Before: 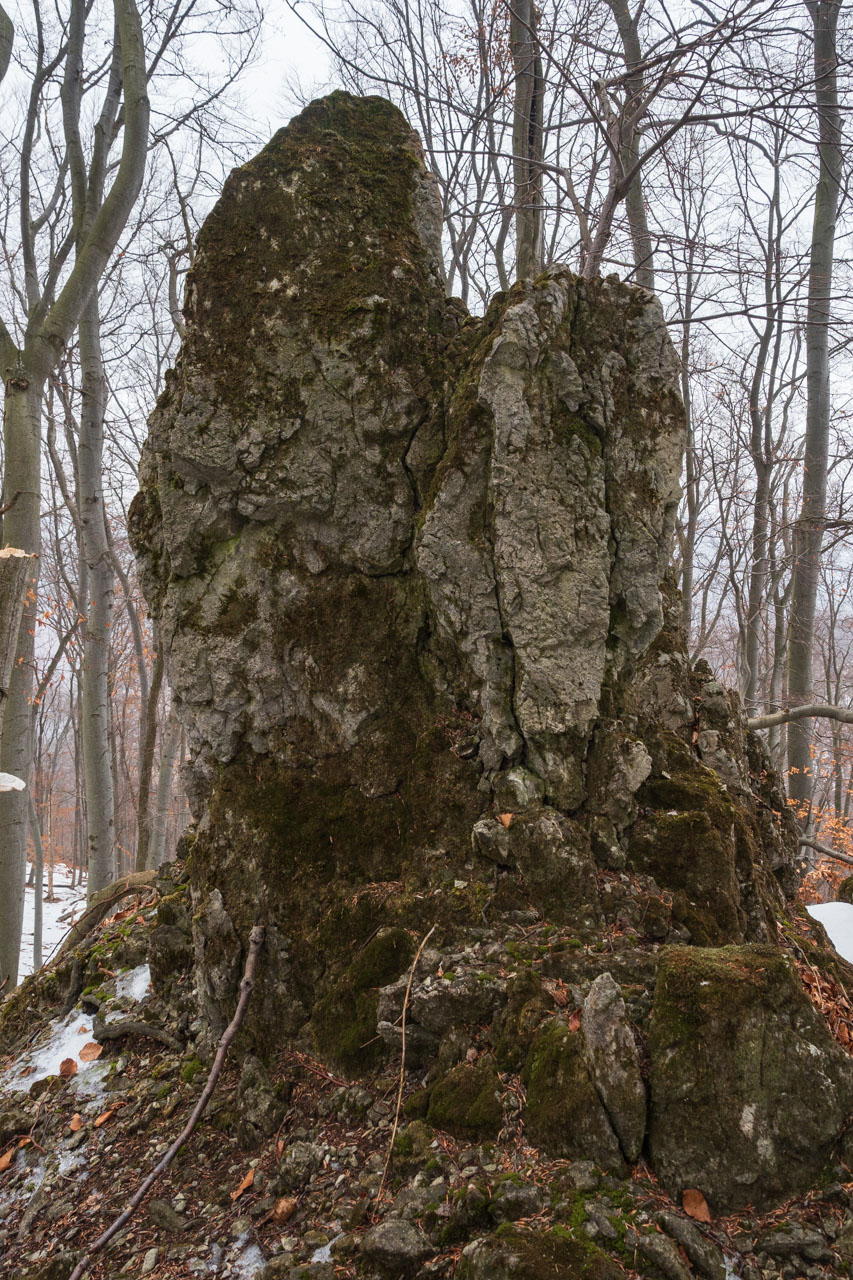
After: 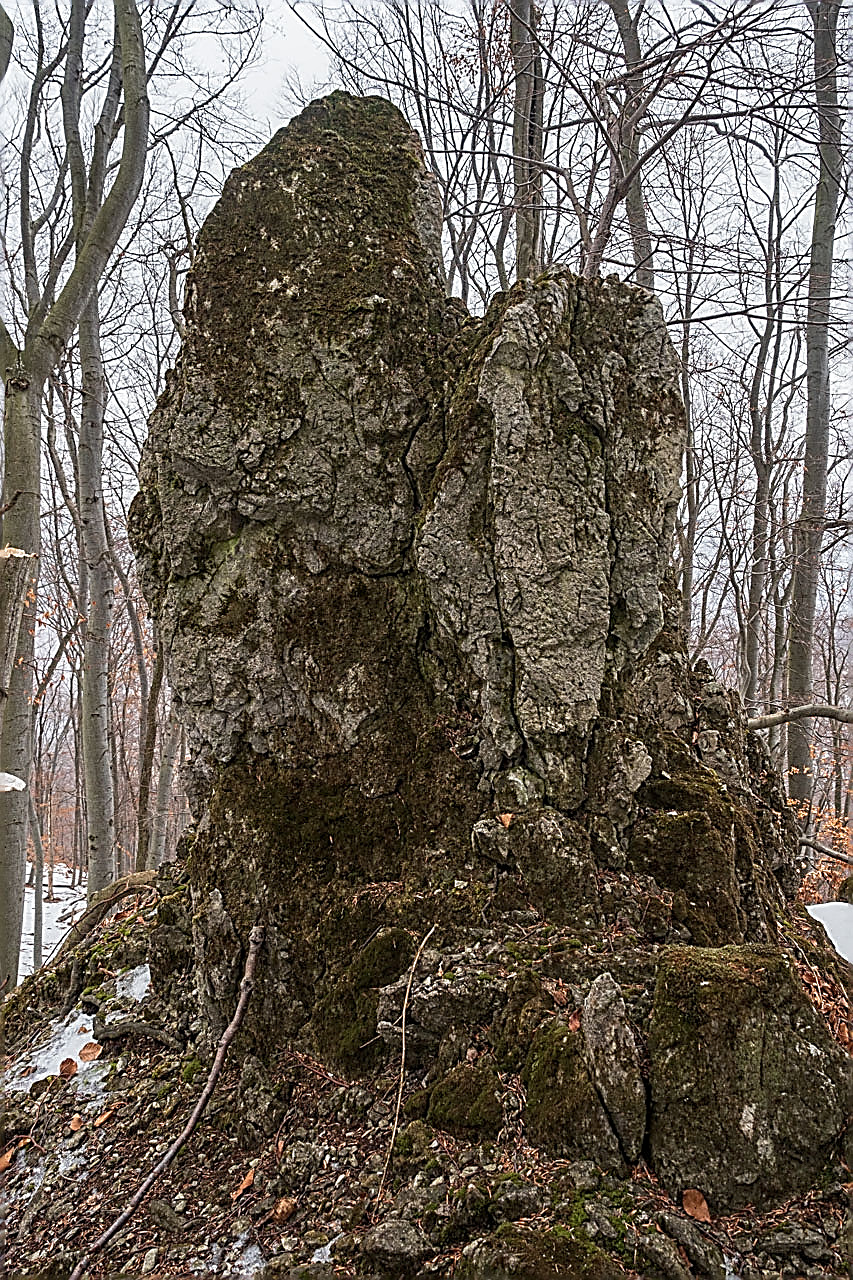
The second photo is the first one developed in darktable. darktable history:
sharpen: amount 1.986
local contrast: on, module defaults
